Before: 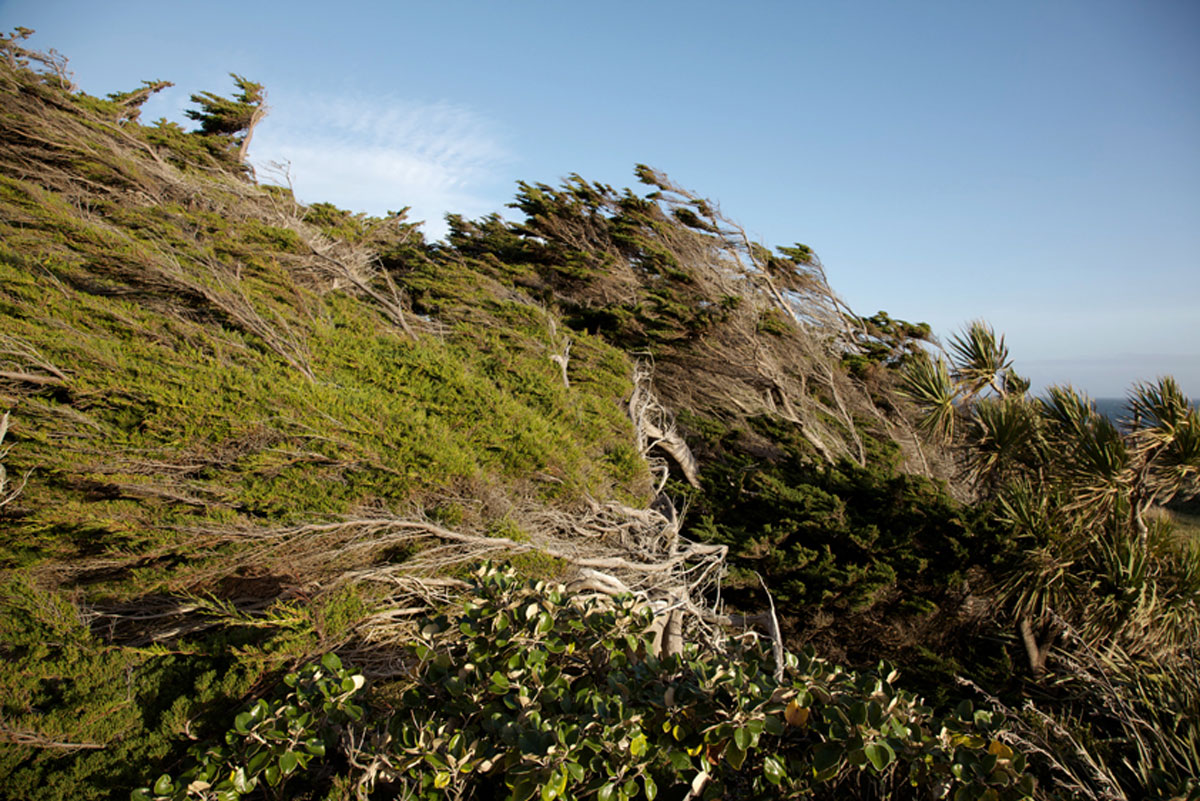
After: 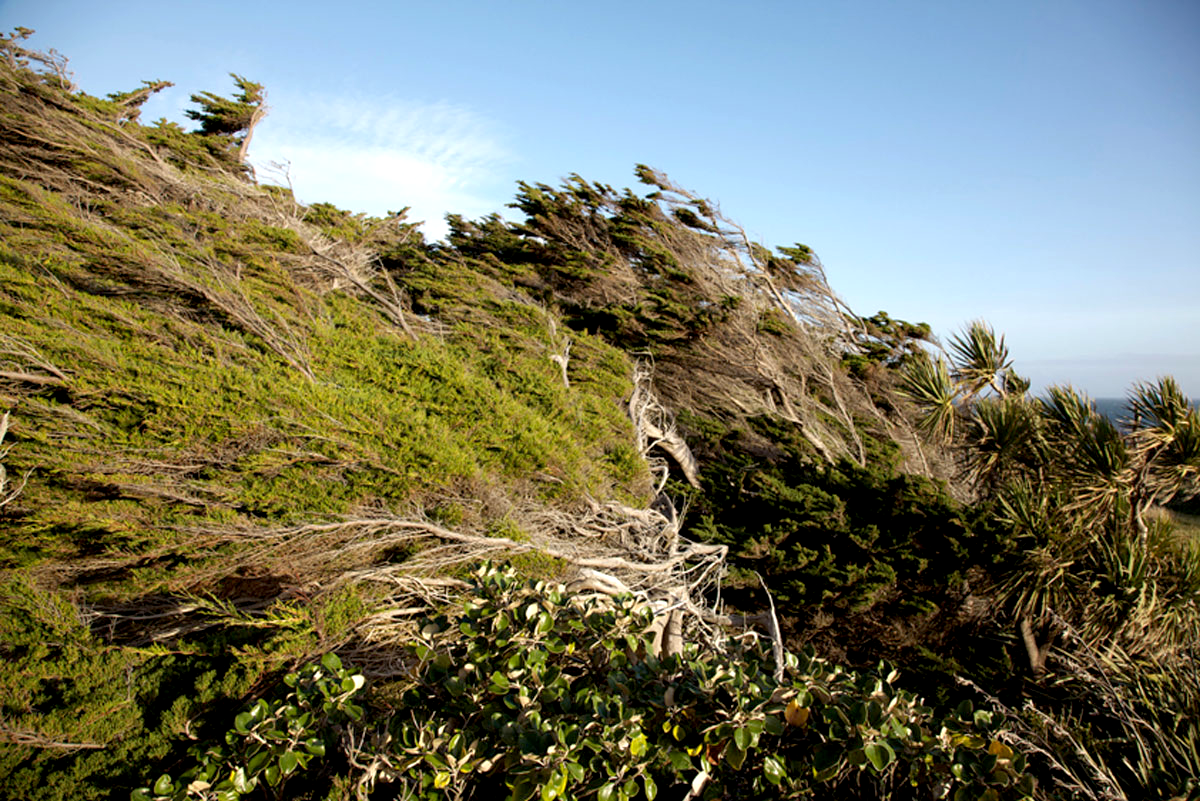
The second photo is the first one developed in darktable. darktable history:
exposure: black level correction 0.004, exposure 0.413 EV, compensate exposure bias true, compensate highlight preservation false
